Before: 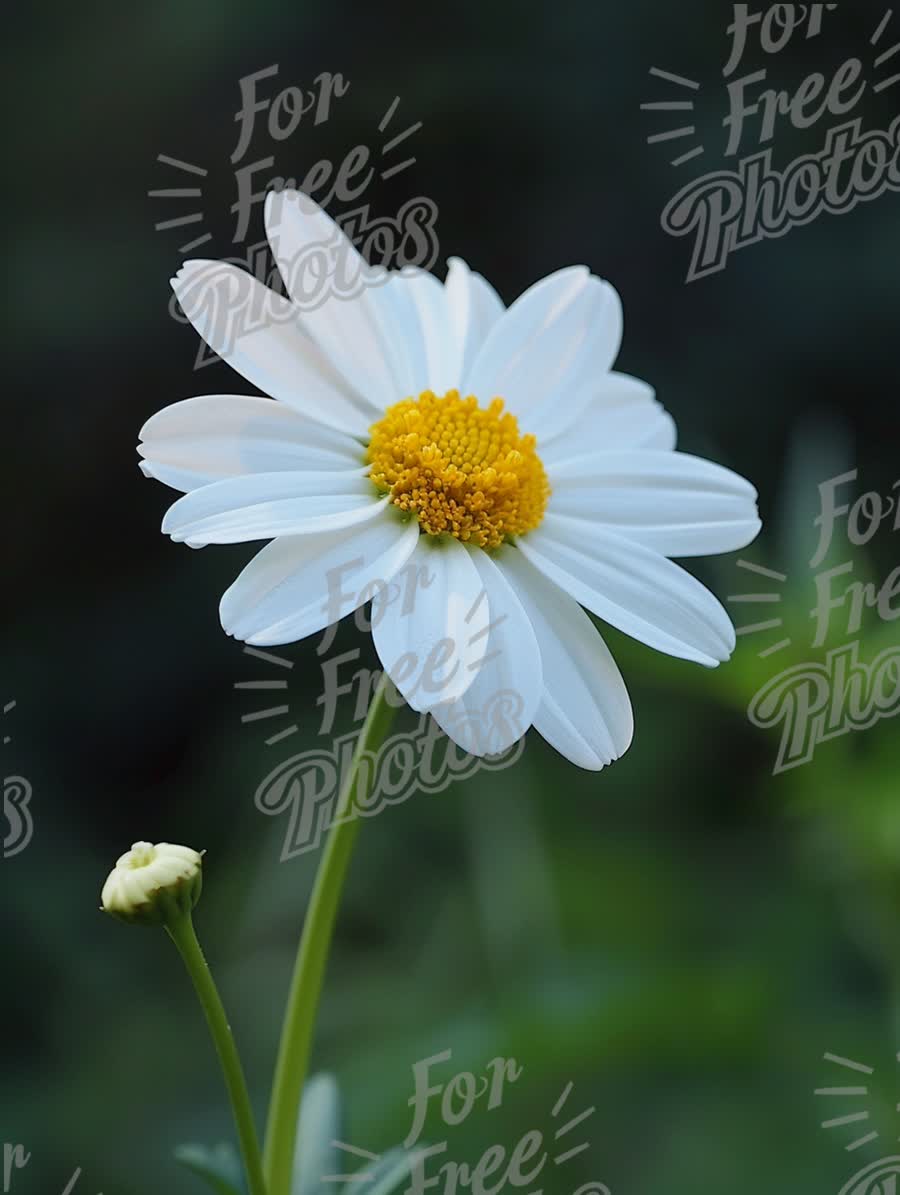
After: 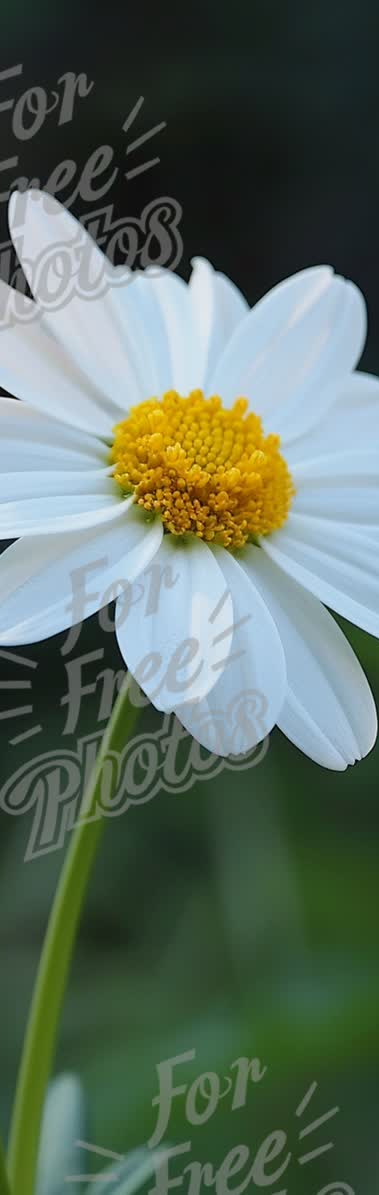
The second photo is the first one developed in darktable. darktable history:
crop: left 28.534%, right 29.289%
